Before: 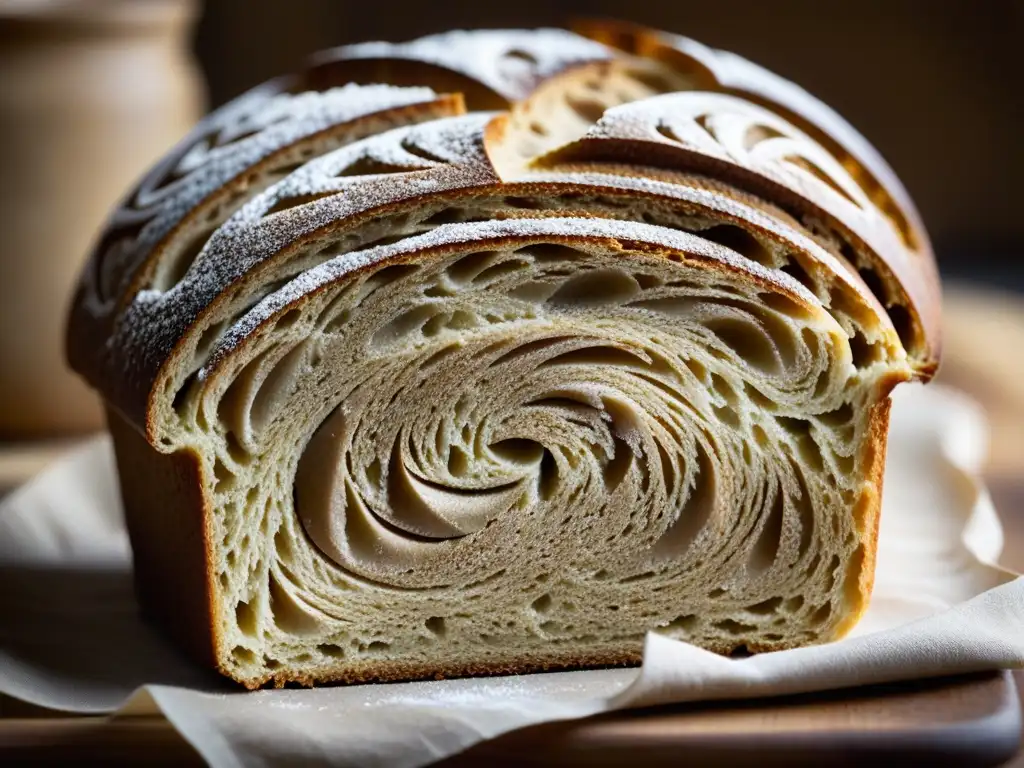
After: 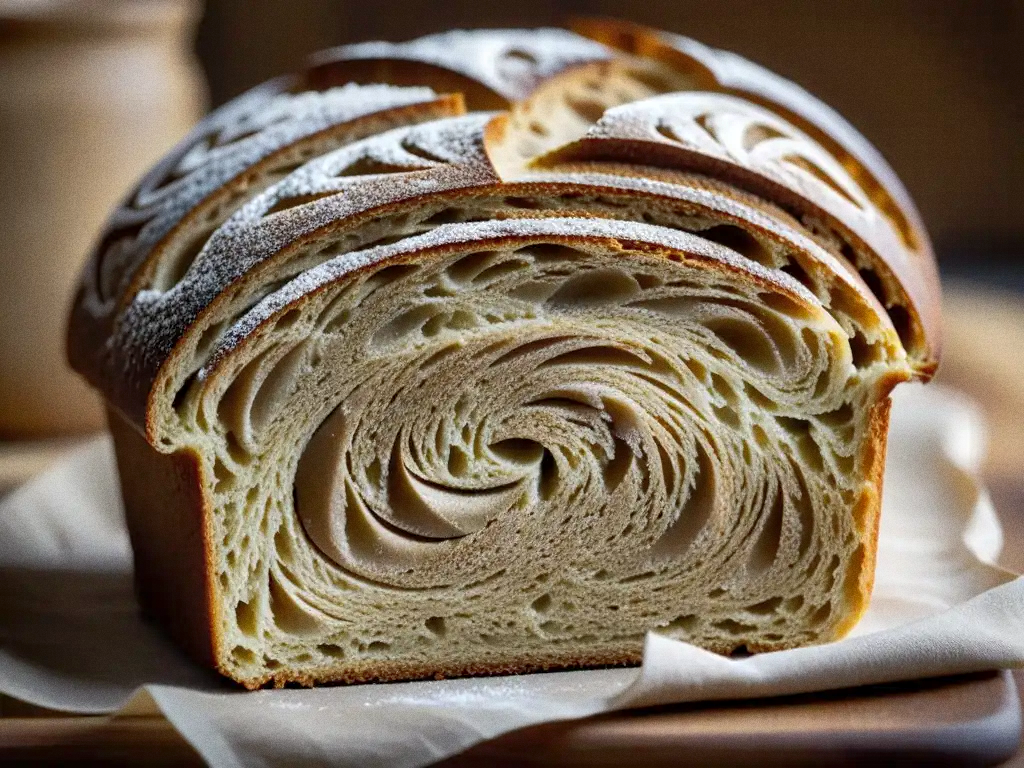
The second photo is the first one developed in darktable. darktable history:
shadows and highlights: on, module defaults
local contrast: highlights 100%, shadows 100%, detail 120%, midtone range 0.2
grain: on, module defaults
